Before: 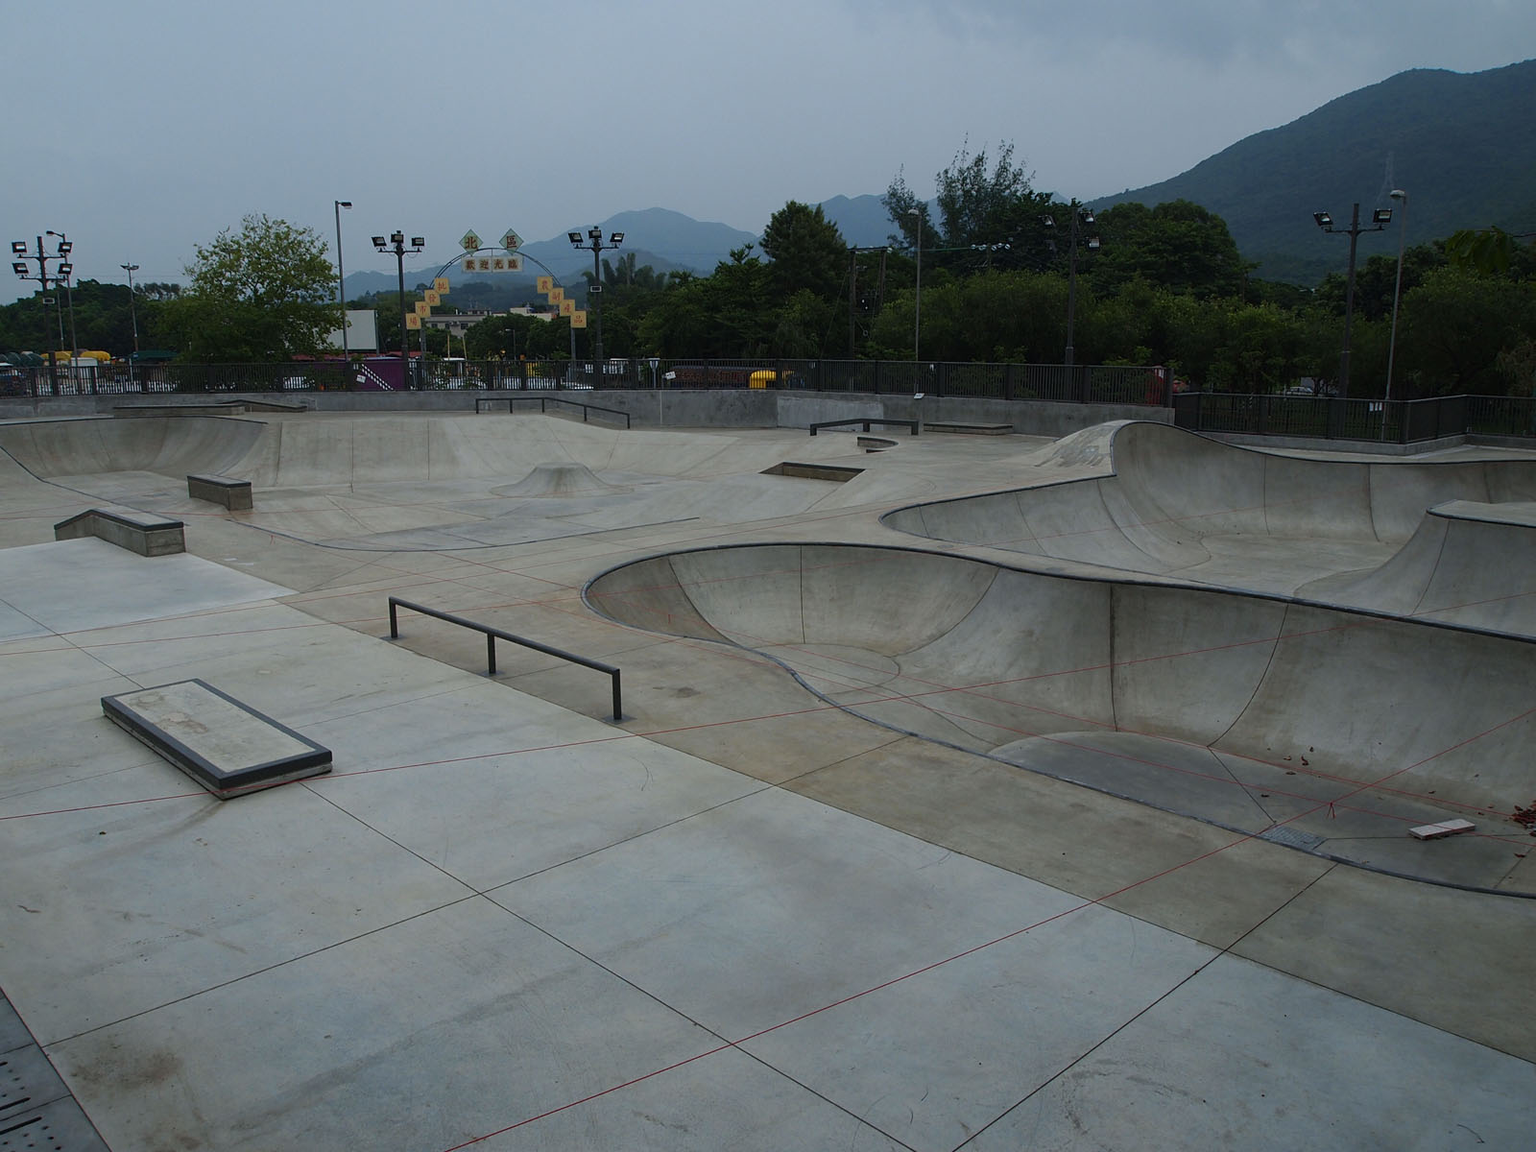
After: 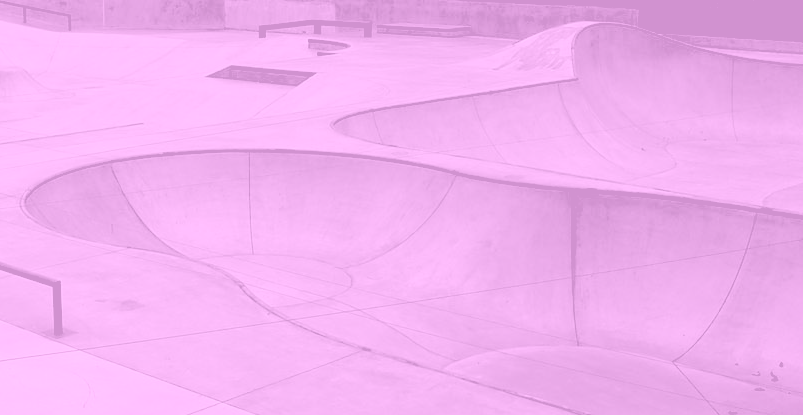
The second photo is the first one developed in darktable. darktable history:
colorize: hue 331.2°, saturation 75%, source mix 30.28%, lightness 70.52%, version 1
rgb levels: levels [[0.034, 0.472, 0.904], [0, 0.5, 1], [0, 0.5, 1]]
color correction: highlights a* -14.62, highlights b* -16.22, shadows a* 10.12, shadows b* 29.4
crop: left 36.607%, top 34.735%, right 13.146%, bottom 30.611%
